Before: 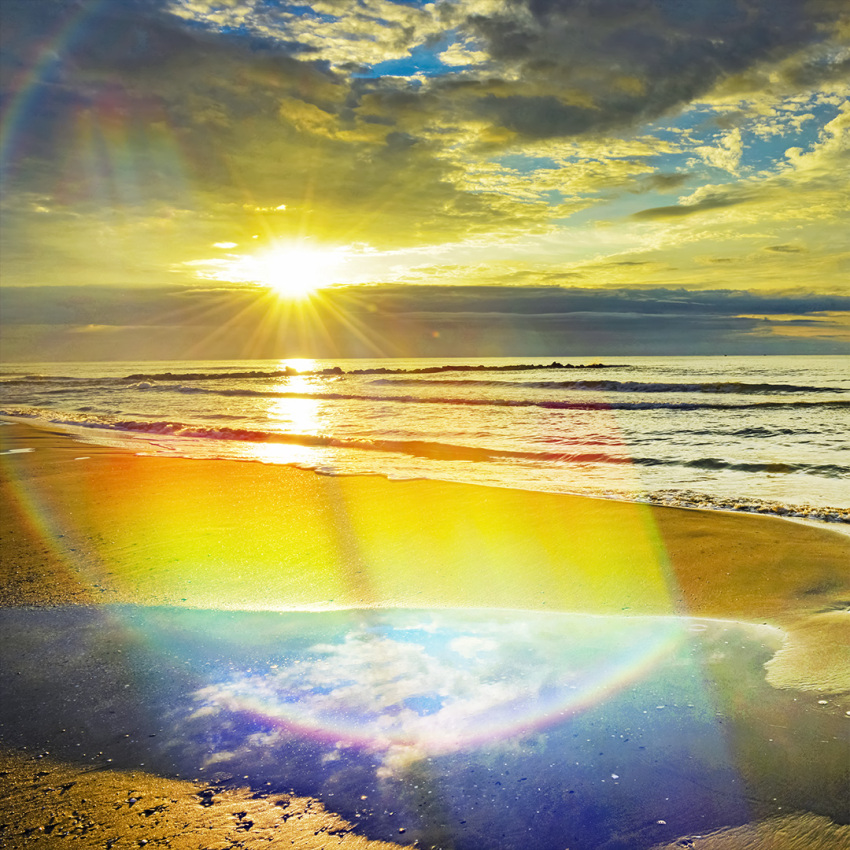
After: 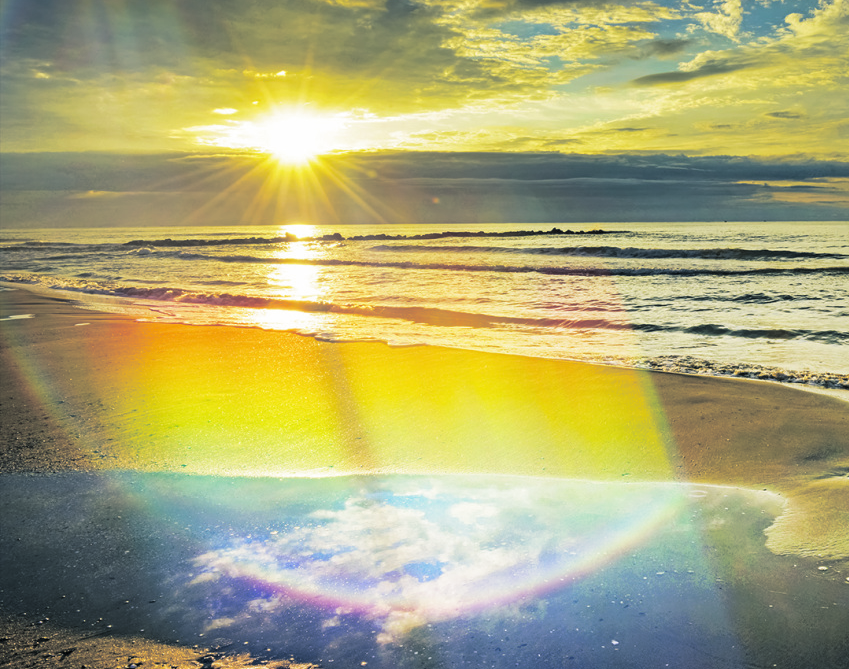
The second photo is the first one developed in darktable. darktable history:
crop and rotate: top 15.774%, bottom 5.506%
split-toning: shadows › hue 205.2°, shadows › saturation 0.29, highlights › hue 50.4°, highlights › saturation 0.38, balance -49.9
